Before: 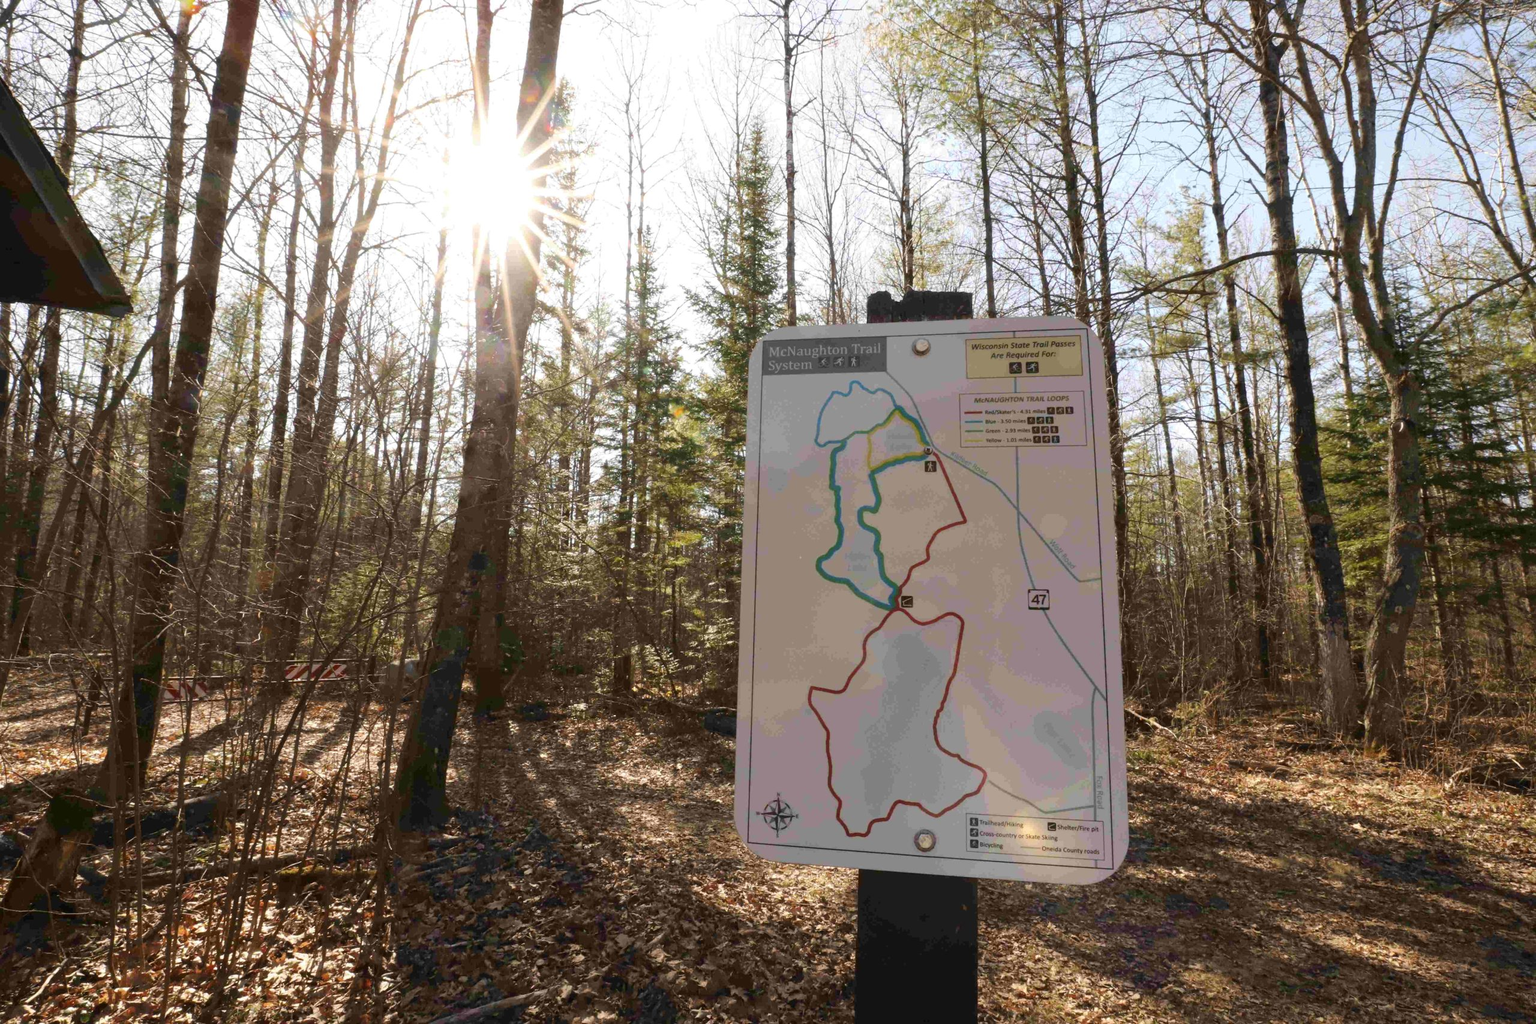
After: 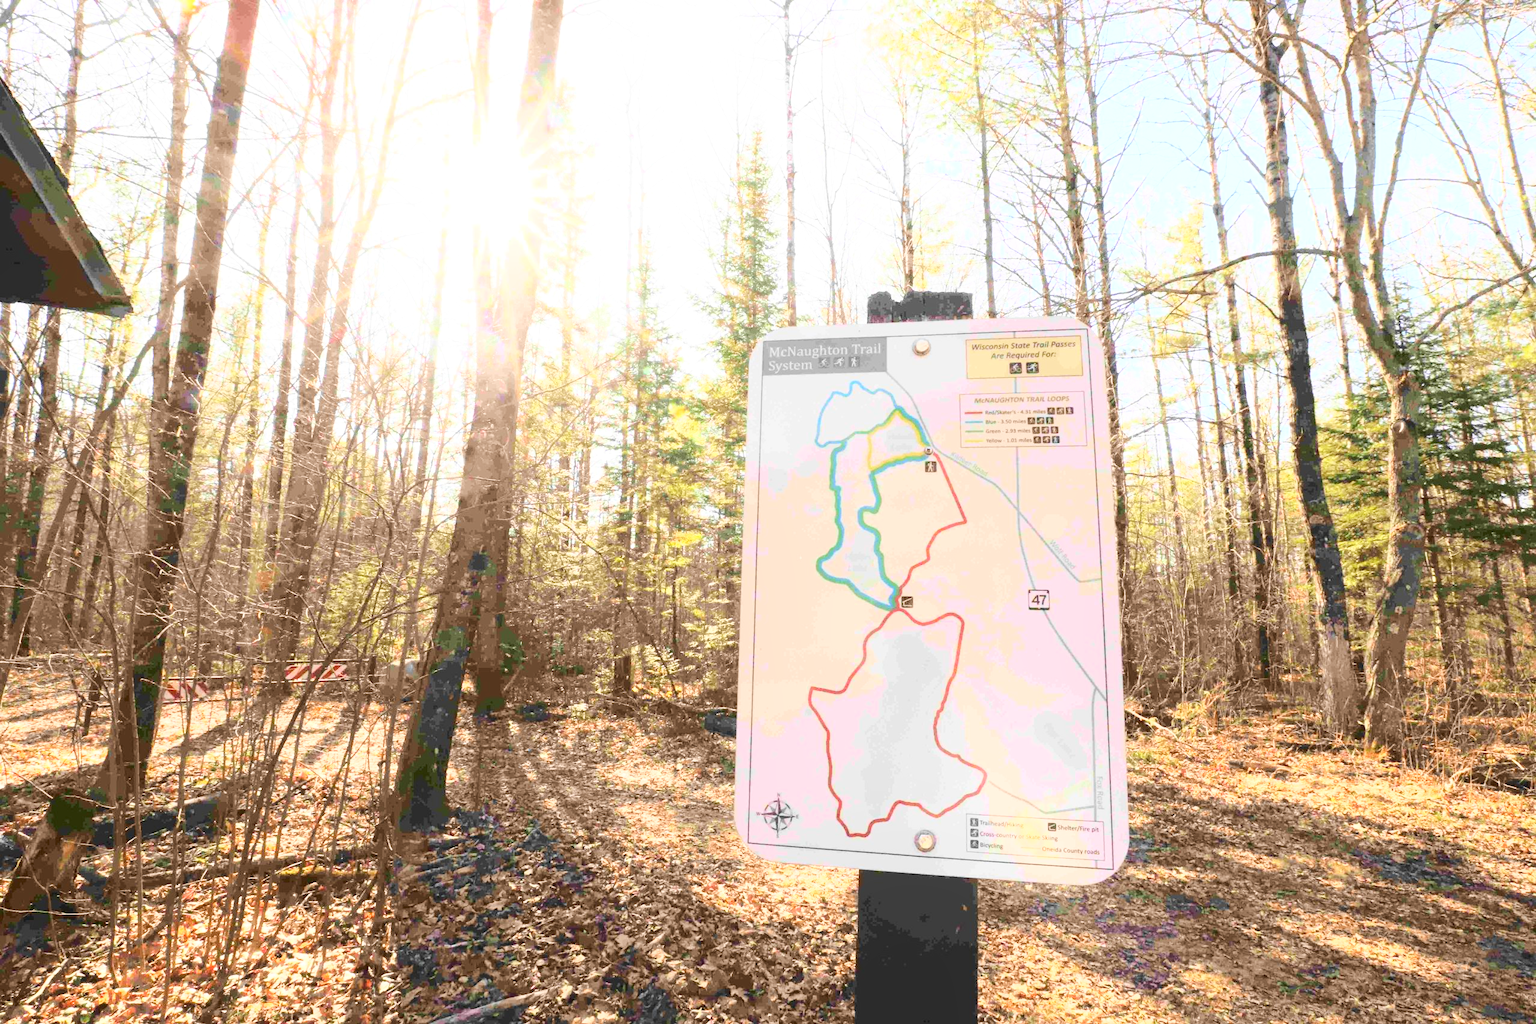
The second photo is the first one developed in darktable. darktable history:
exposure: black level correction 0, exposure 1.1 EV, compensate exposure bias true, compensate highlight preservation false
shadows and highlights: radius 93.07, shadows -14.46, white point adjustment 0.23, highlights 31.48, compress 48.23%, highlights color adjustment 52.79%, soften with gaussian
base curve: curves: ch0 [(0, 0) (0.025, 0.046) (0.112, 0.277) (0.467, 0.74) (0.814, 0.929) (1, 0.942)]
